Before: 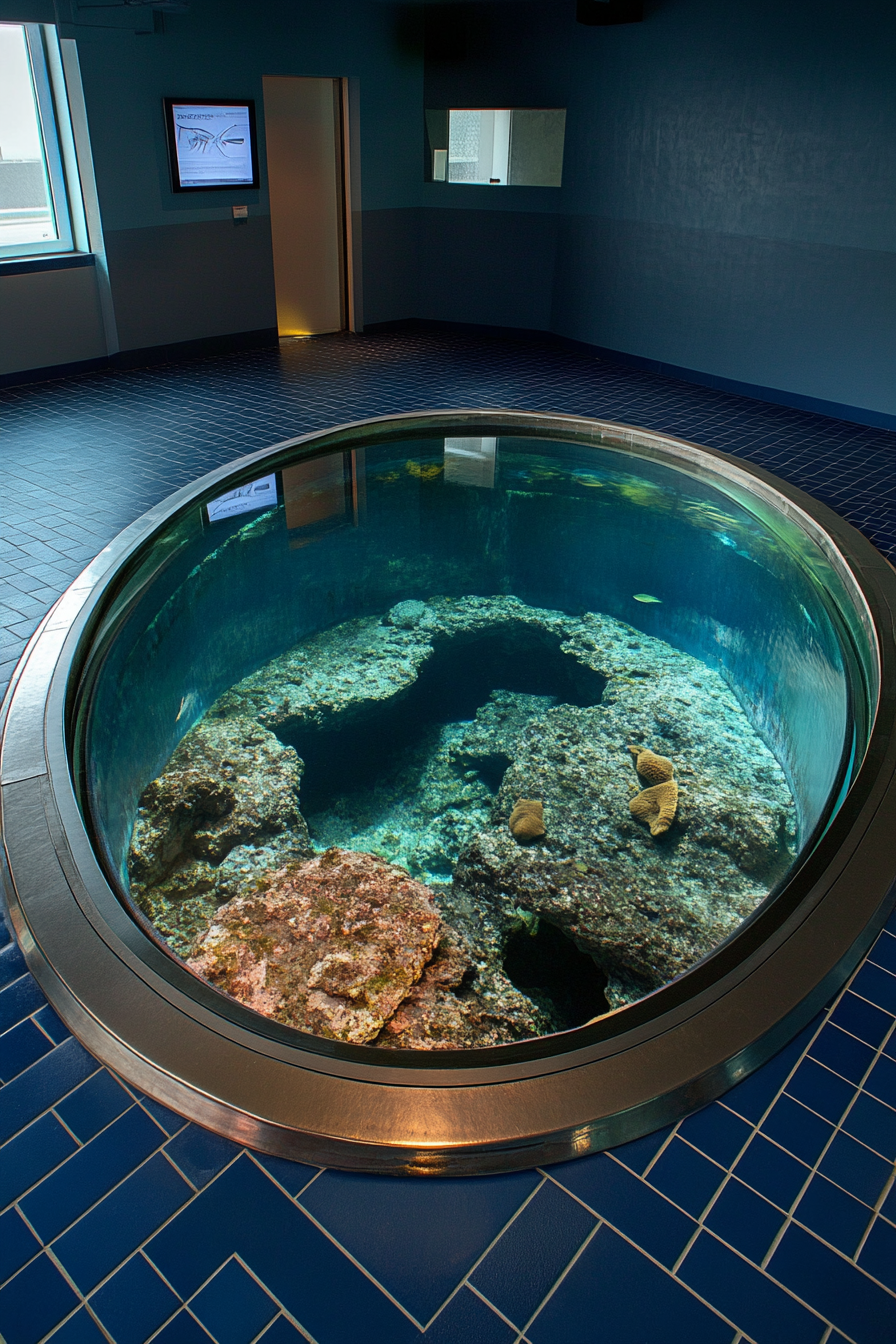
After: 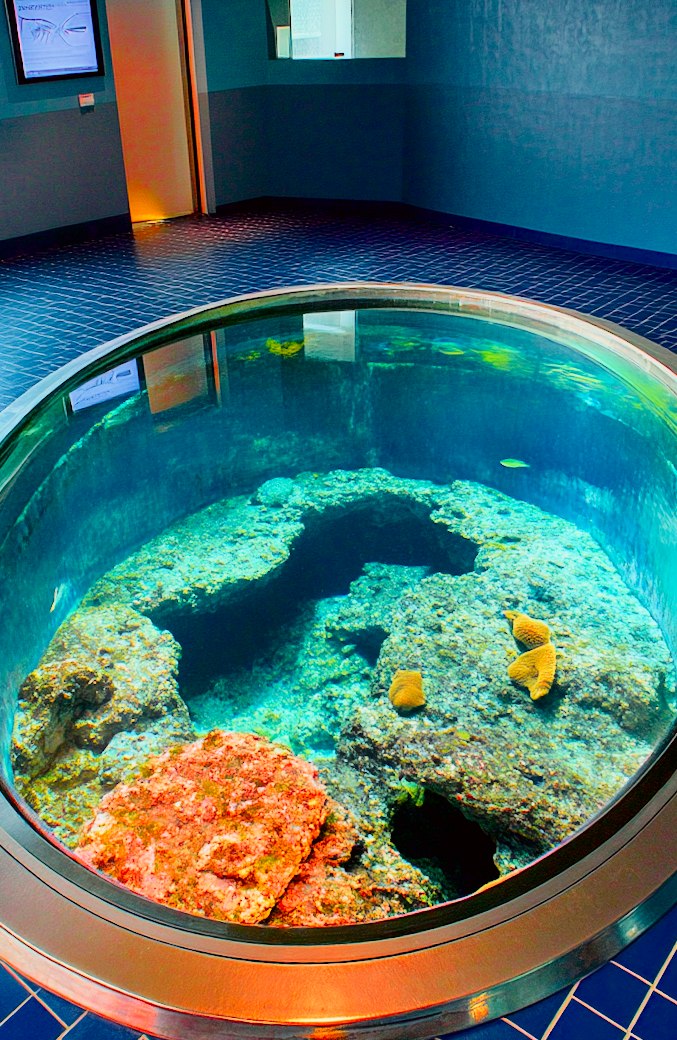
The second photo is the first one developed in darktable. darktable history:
crop and rotate: left 17.046%, top 10.659%, right 12.989%, bottom 14.553%
color balance rgb: linear chroma grading › shadows -8%, linear chroma grading › global chroma 10%, perceptual saturation grading › global saturation 2%, perceptual saturation grading › highlights -2%, perceptual saturation grading › mid-tones 4%, perceptual saturation grading › shadows 8%, perceptual brilliance grading › global brilliance 2%, perceptual brilliance grading › highlights -4%, global vibrance 16%, saturation formula JzAzBz (2021)
filmic rgb: middle gray luminance 3.44%, black relative exposure -5.92 EV, white relative exposure 6.33 EV, threshold 6 EV, dynamic range scaling 22.4%, target black luminance 0%, hardness 2.33, latitude 45.85%, contrast 0.78, highlights saturation mix 100%, shadows ↔ highlights balance 0.033%, add noise in highlights 0, preserve chrominance max RGB, color science v3 (2019), use custom middle-gray values true, iterations of high-quality reconstruction 0, contrast in highlights soft, enable highlight reconstruction true
rotate and perspective: rotation -3.18°, automatic cropping off
tone curve: curves: ch0 [(0, 0) (0.106, 0.026) (0.275, 0.155) (0.392, 0.314) (0.513, 0.481) (0.657, 0.667) (1, 1)]; ch1 [(0, 0) (0.5, 0.511) (0.536, 0.579) (0.587, 0.69) (1, 1)]; ch2 [(0, 0) (0.5, 0.5) (0.55, 0.552) (0.625, 0.699) (1, 1)], color space Lab, independent channels, preserve colors none
